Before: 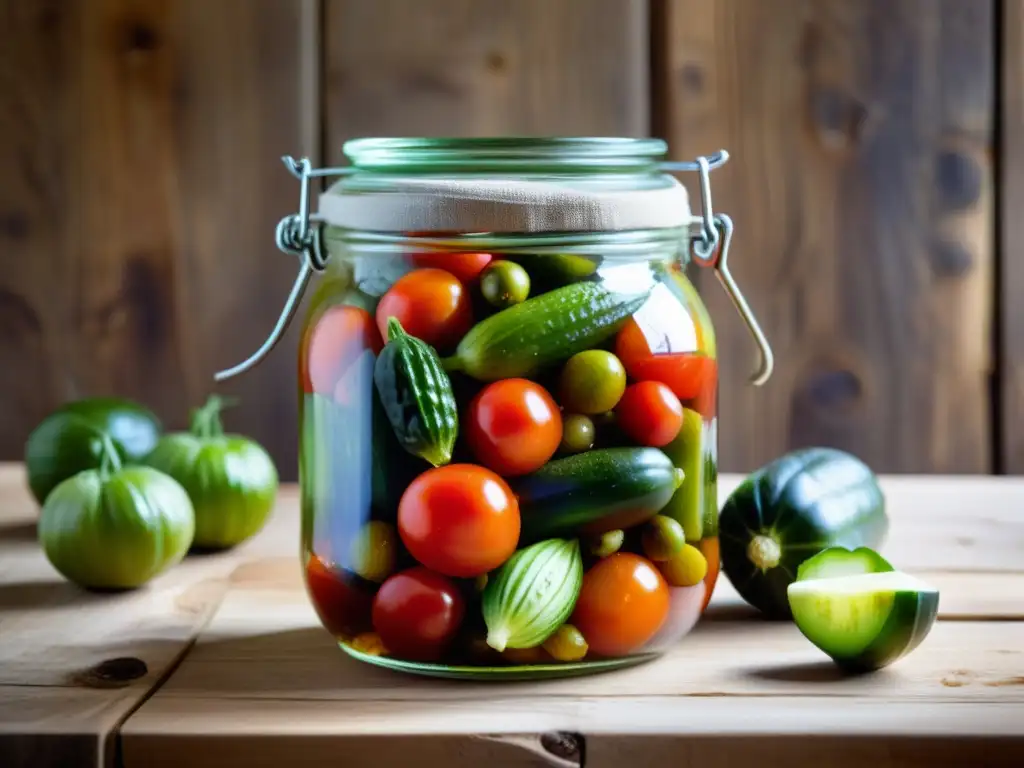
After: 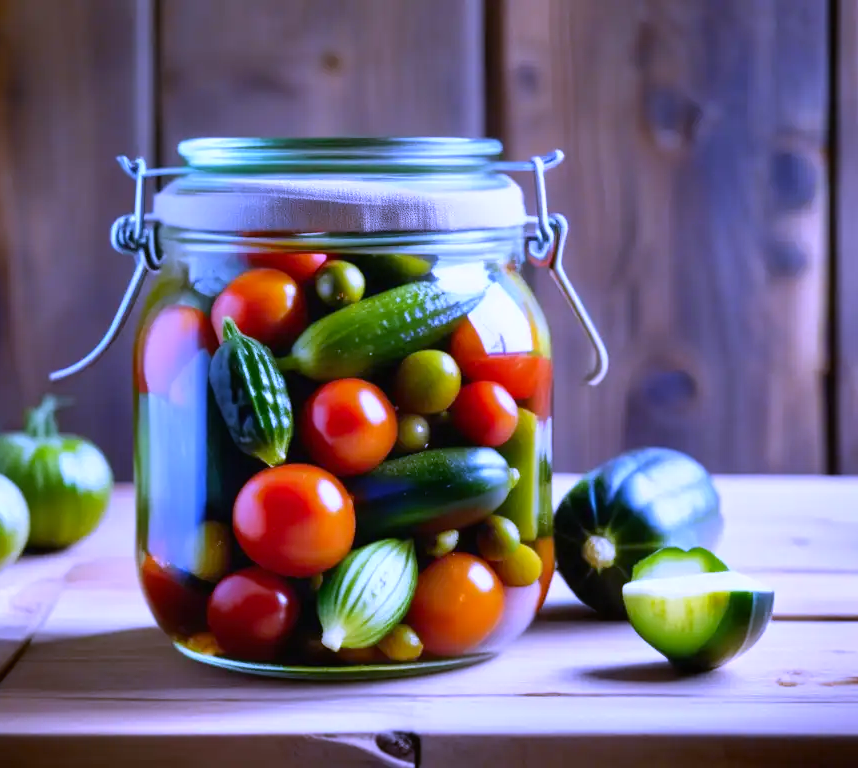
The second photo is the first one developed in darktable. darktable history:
crop: left 16.145%
contrast brightness saturation: contrast -0.02, brightness -0.01, saturation 0.03
white balance: red 0.98, blue 1.61
